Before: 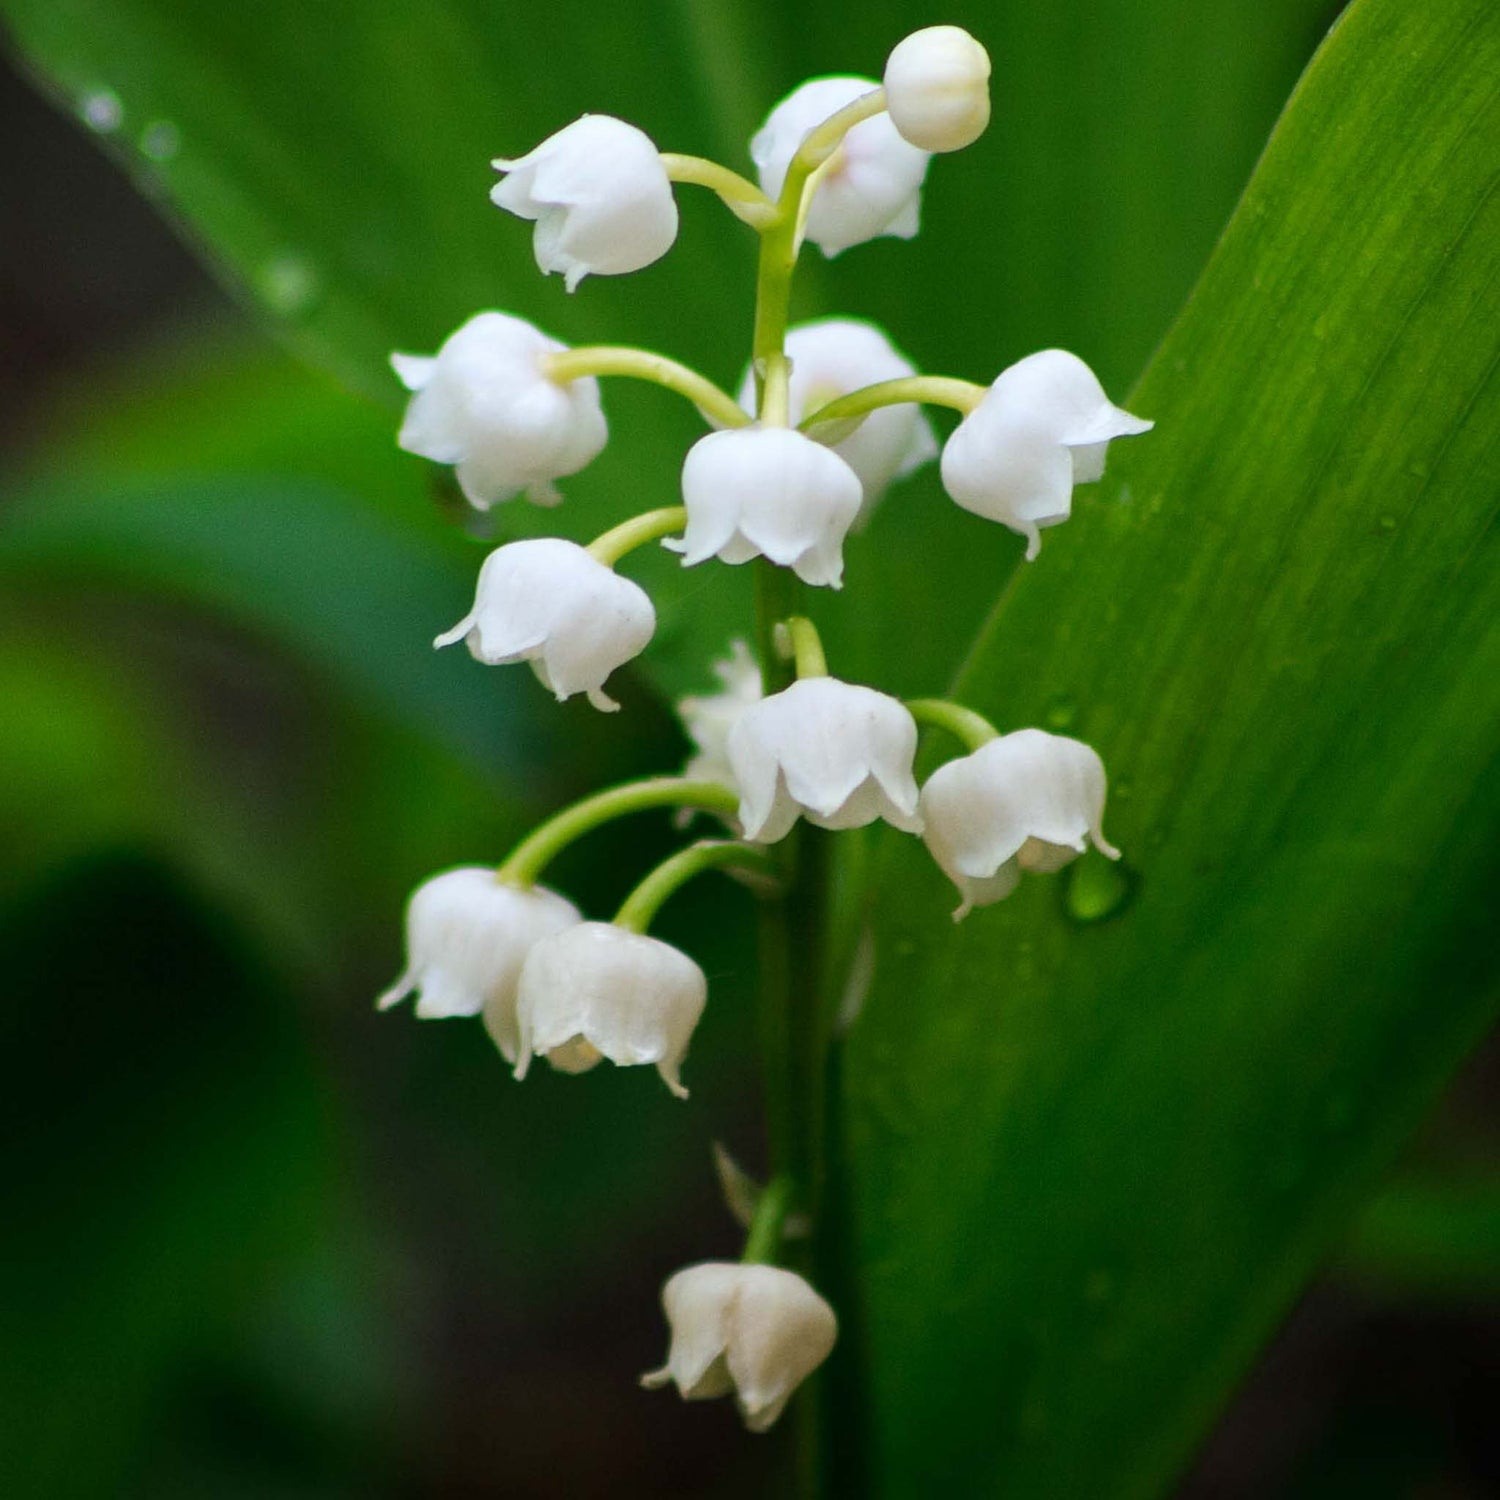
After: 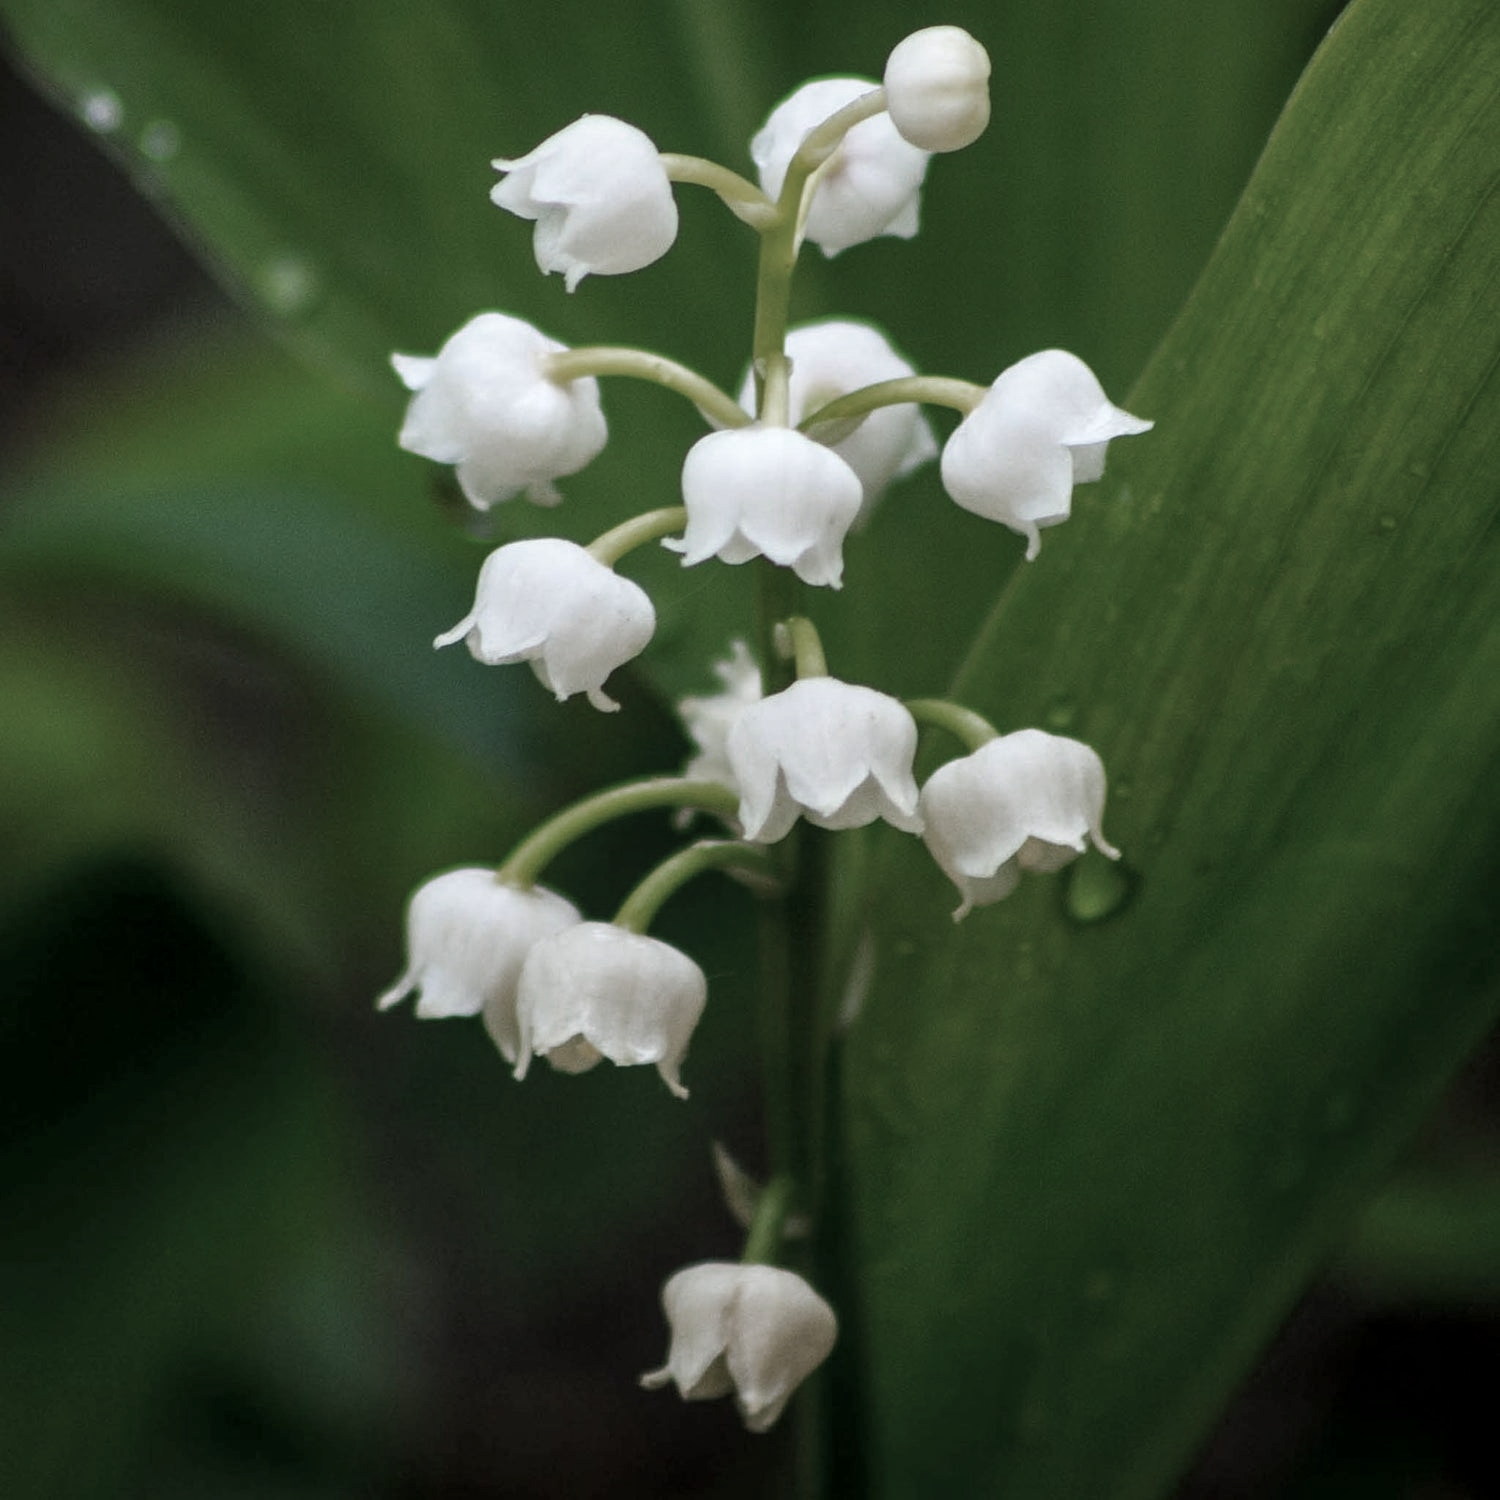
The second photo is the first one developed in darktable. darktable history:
local contrast: on, module defaults
color zones: curves: ch0 [(0, 0.487) (0.241, 0.395) (0.434, 0.373) (0.658, 0.412) (0.838, 0.487)]; ch1 [(0, 0) (0.053, 0.053) (0.211, 0.202) (0.579, 0.259) (0.781, 0.241)]
